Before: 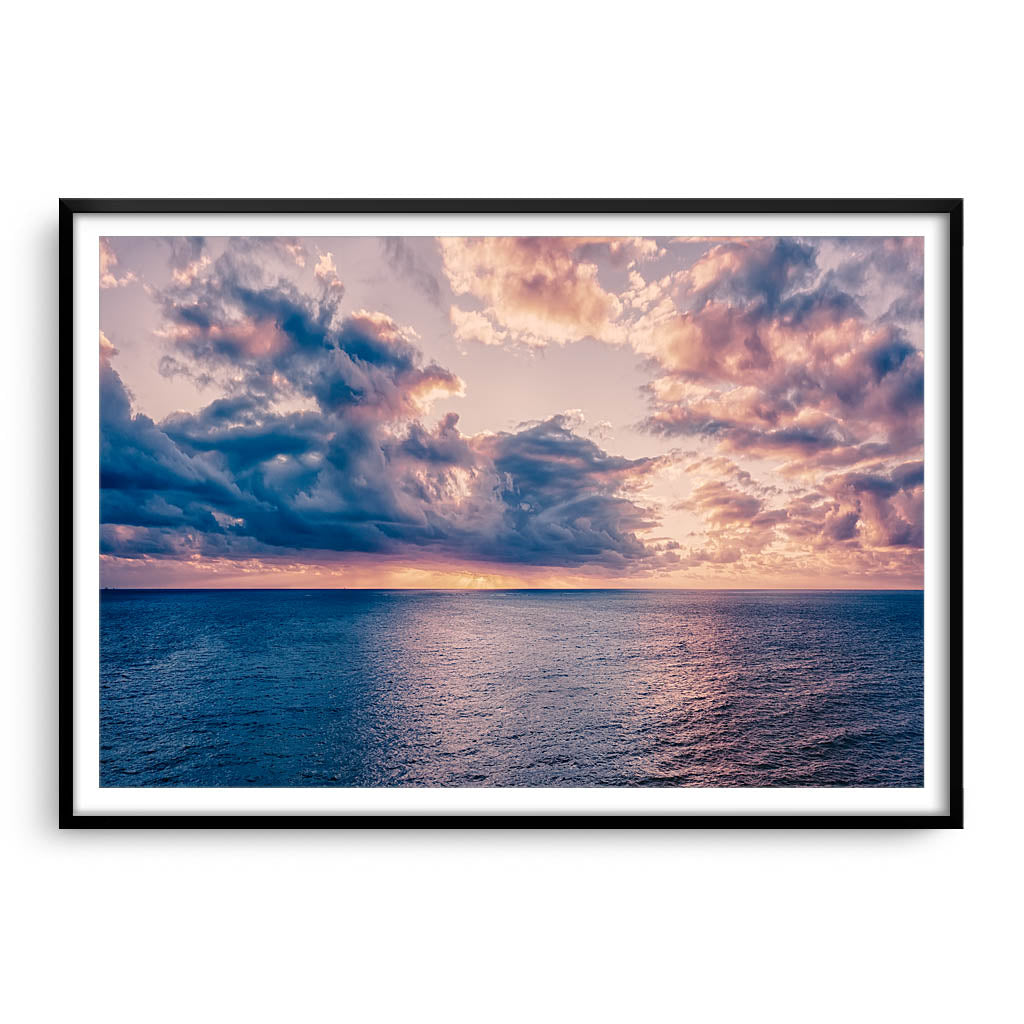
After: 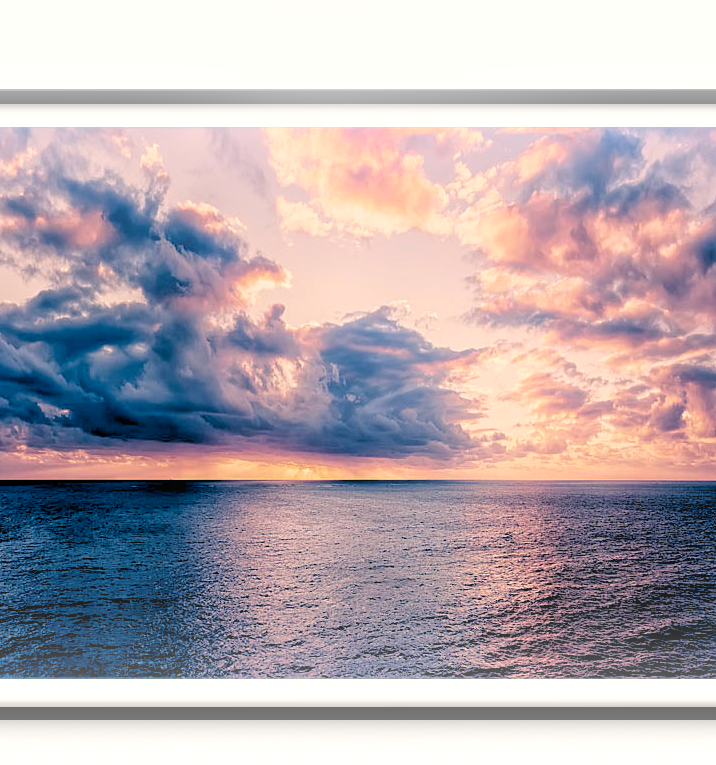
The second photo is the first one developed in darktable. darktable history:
color correction: highlights a* 0.816, highlights b* 2.78, saturation 1.1
crop and rotate: left 17.046%, top 10.659%, right 12.989%, bottom 14.553%
rgb levels: levels [[0.029, 0.461, 0.922], [0, 0.5, 1], [0, 0.5, 1]]
bloom: size 16%, threshold 98%, strength 20%
